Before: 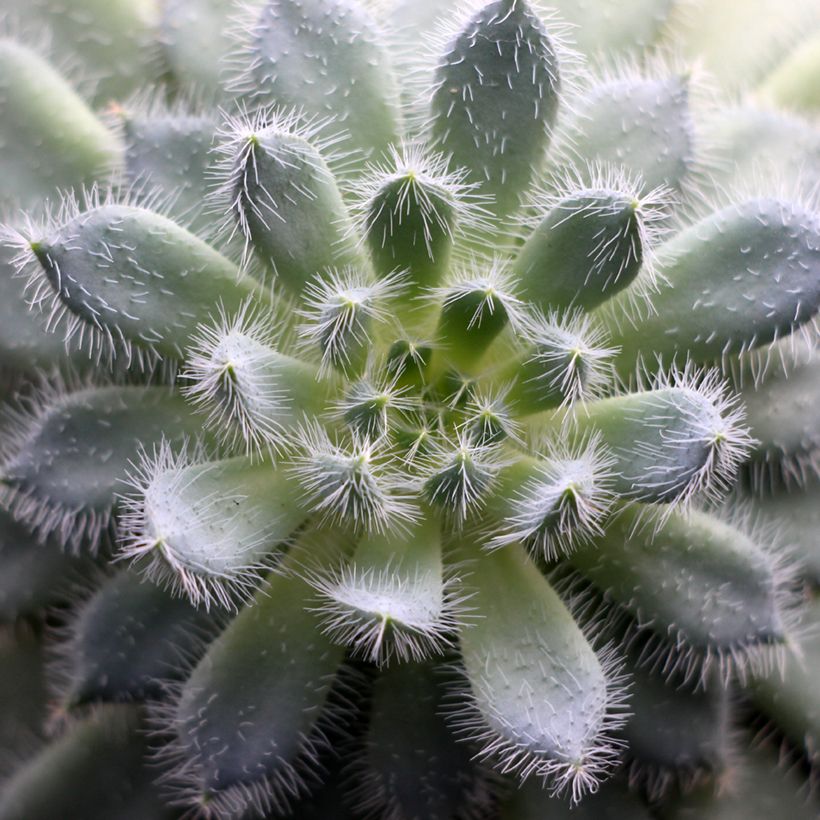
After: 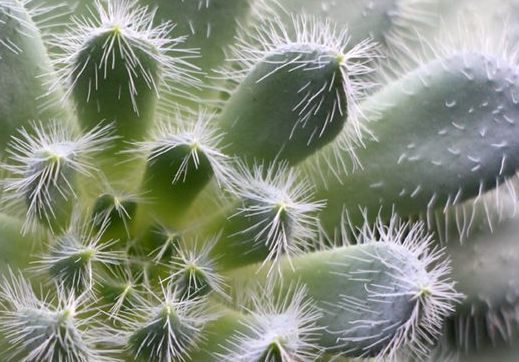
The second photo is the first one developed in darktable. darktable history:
shadows and highlights: shadows 20.74, highlights -36.38, soften with gaussian
crop: left 36.066%, top 17.9%, right 0.563%, bottom 37.902%
